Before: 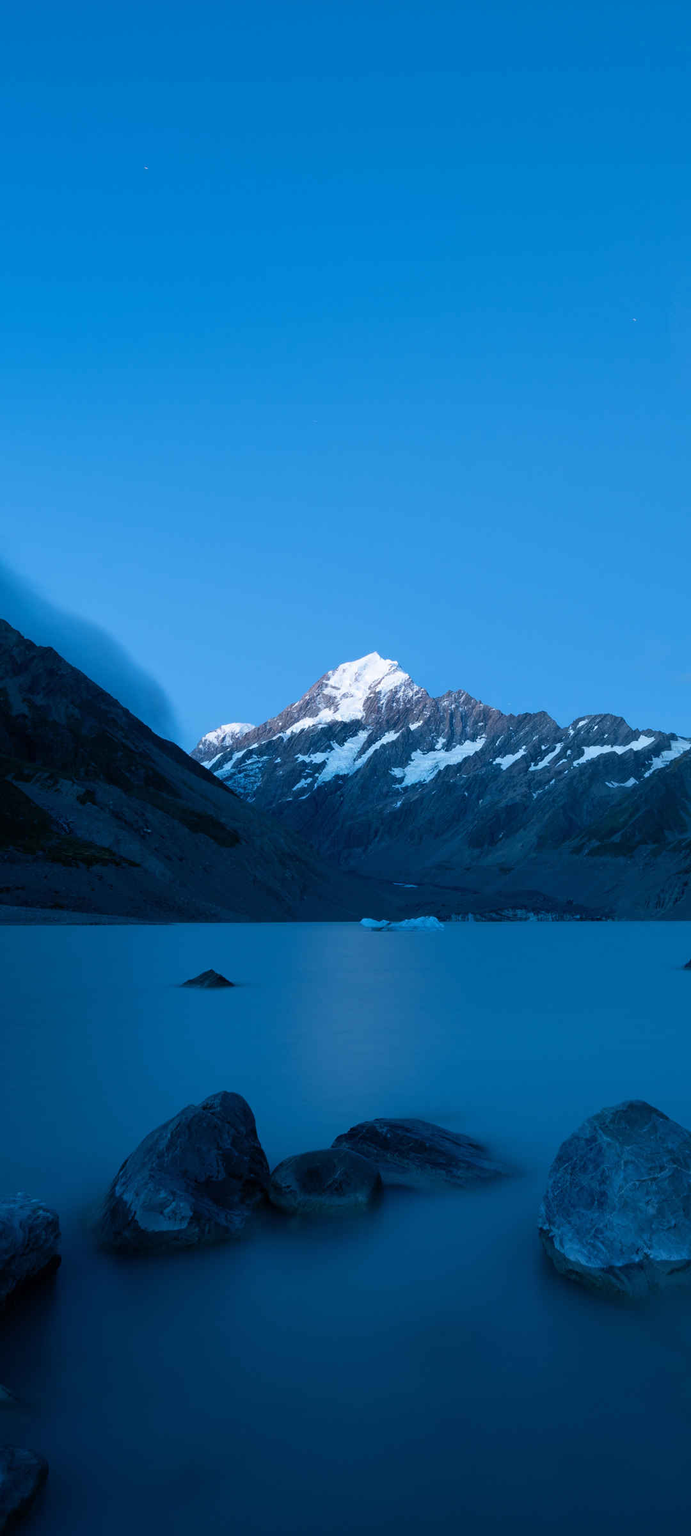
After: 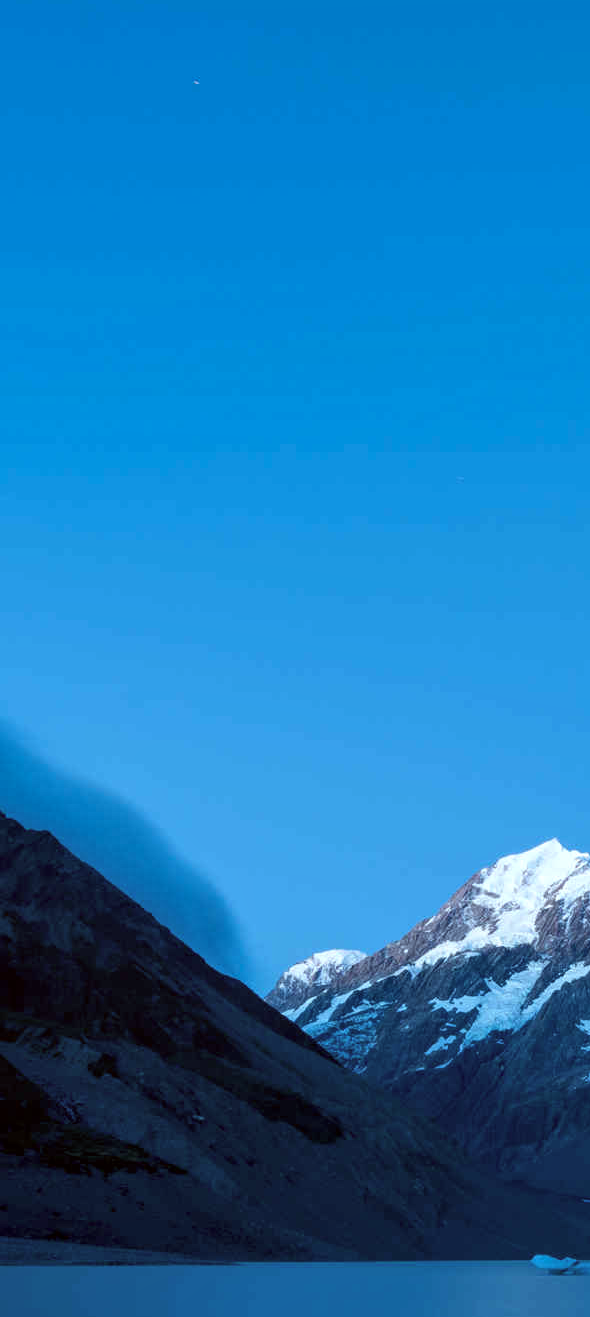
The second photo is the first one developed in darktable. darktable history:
local contrast: on, module defaults
color correction: highlights a* -4.98, highlights b* -3.76, shadows a* 3.83, shadows b* 4.08
crop and rotate: left 3.047%, top 7.509%, right 42.236%, bottom 37.598%
